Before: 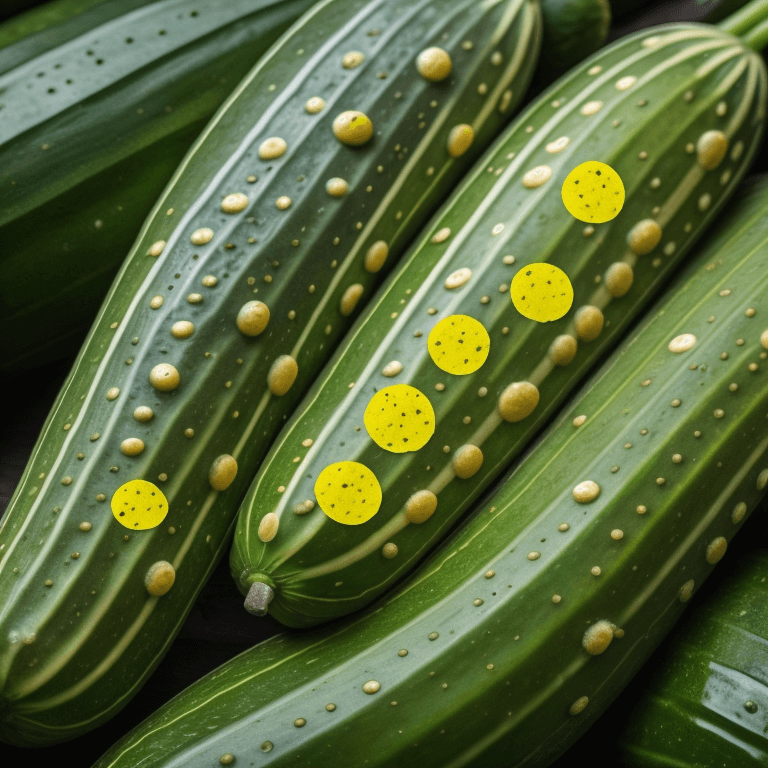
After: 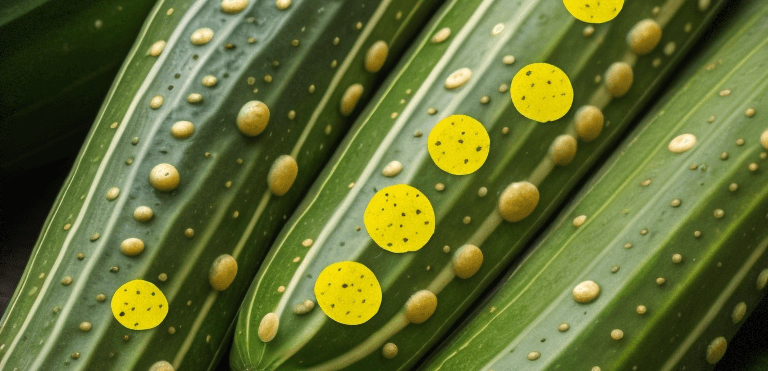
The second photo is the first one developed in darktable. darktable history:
vignetting: fall-off start 100%, brightness -0.406, saturation -0.3, width/height ratio 1.324, dithering 8-bit output, unbound false
crop and rotate: top 26.056%, bottom 25.543%
white balance: red 1.029, blue 0.92
